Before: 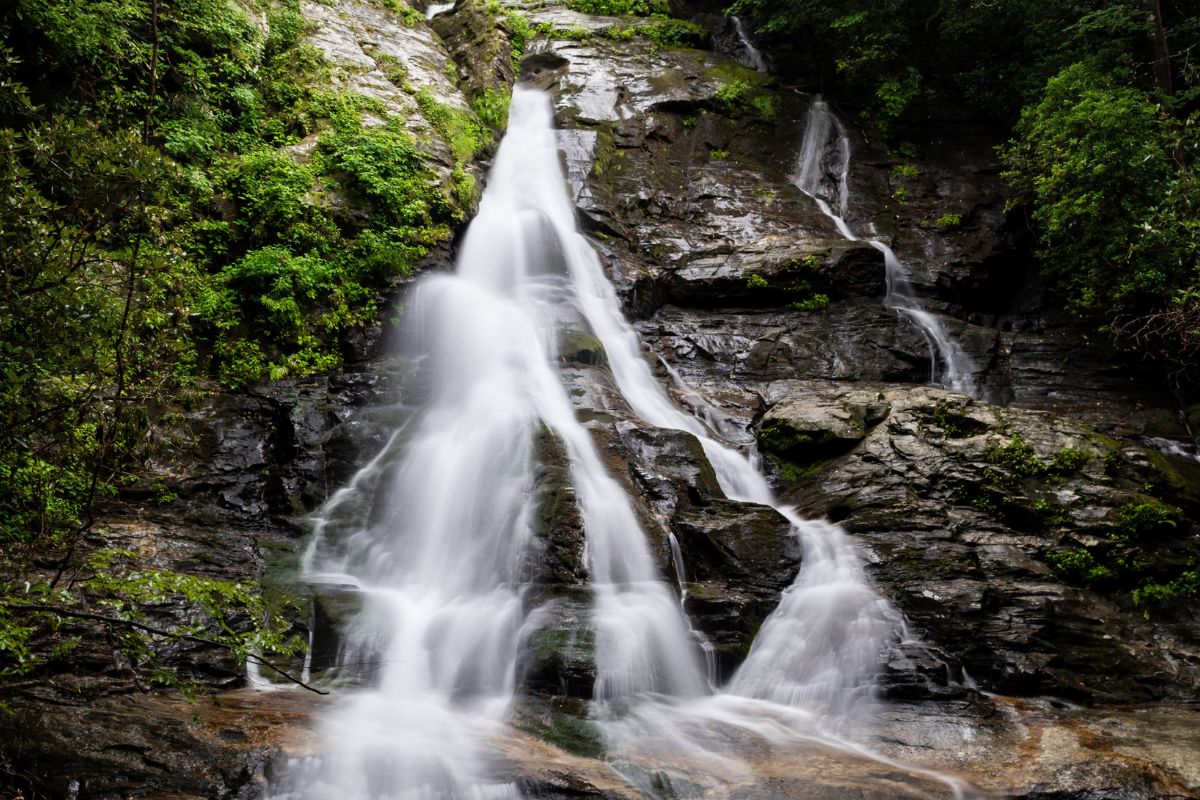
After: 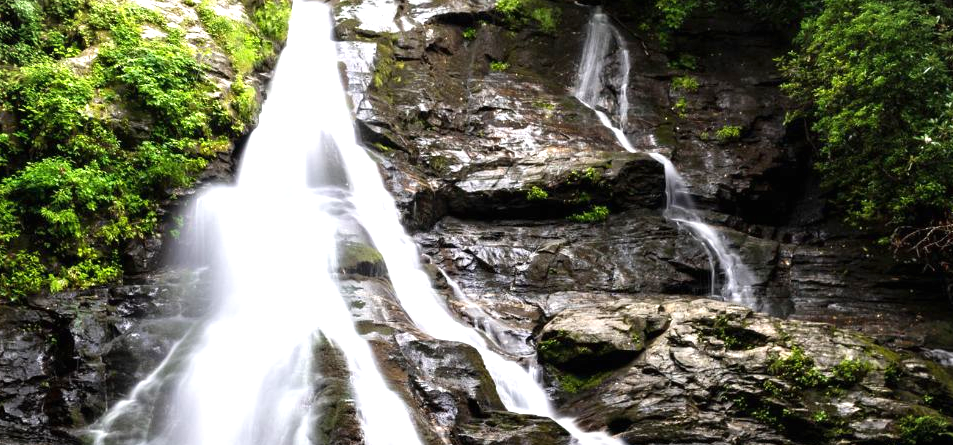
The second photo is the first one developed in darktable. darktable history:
crop: left 18.38%, top 11.092%, right 2.134%, bottom 33.217%
vignetting: fall-off start 100%, brightness -0.282, width/height ratio 1.31
exposure: black level correction 0, exposure 1 EV, compensate exposure bias true, compensate highlight preservation false
